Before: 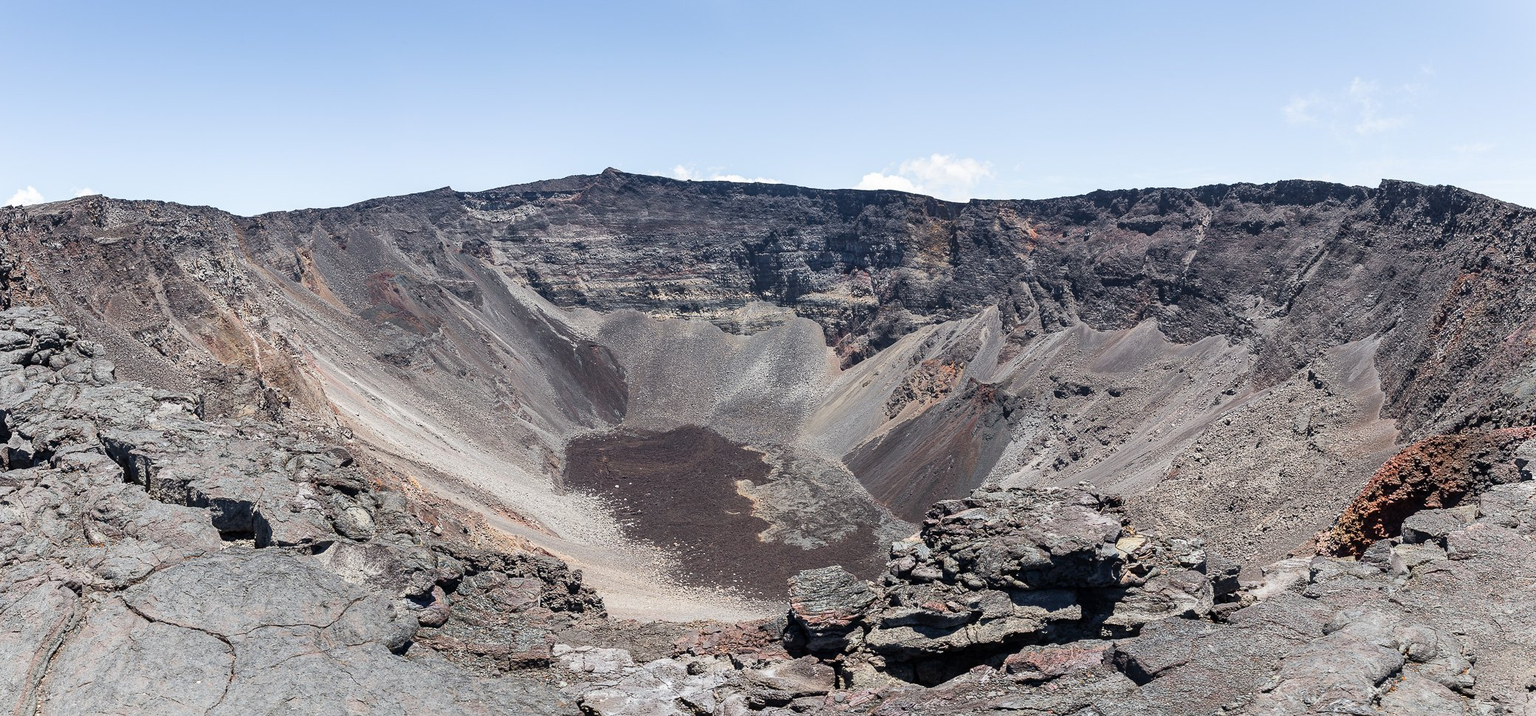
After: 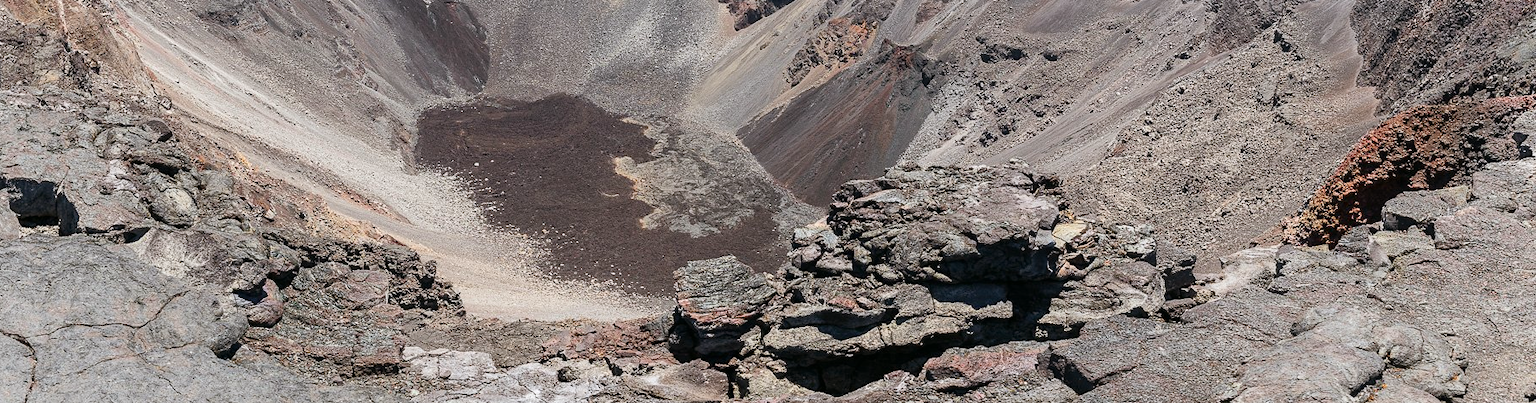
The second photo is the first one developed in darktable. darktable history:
color balance: mode lift, gamma, gain (sRGB), lift [1, 0.99, 1.01, 0.992], gamma [1, 1.037, 0.974, 0.963]
crop and rotate: left 13.306%, top 48.129%, bottom 2.928%
